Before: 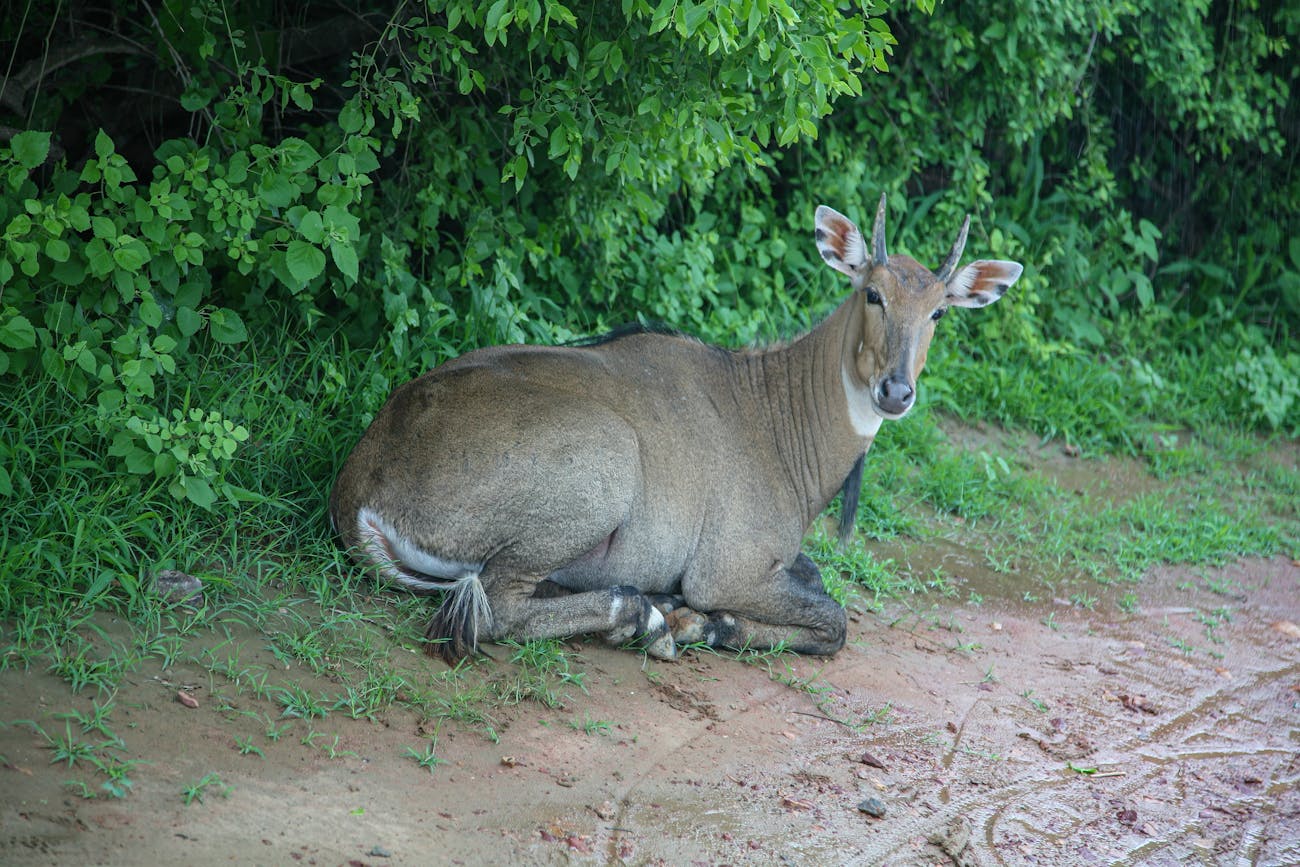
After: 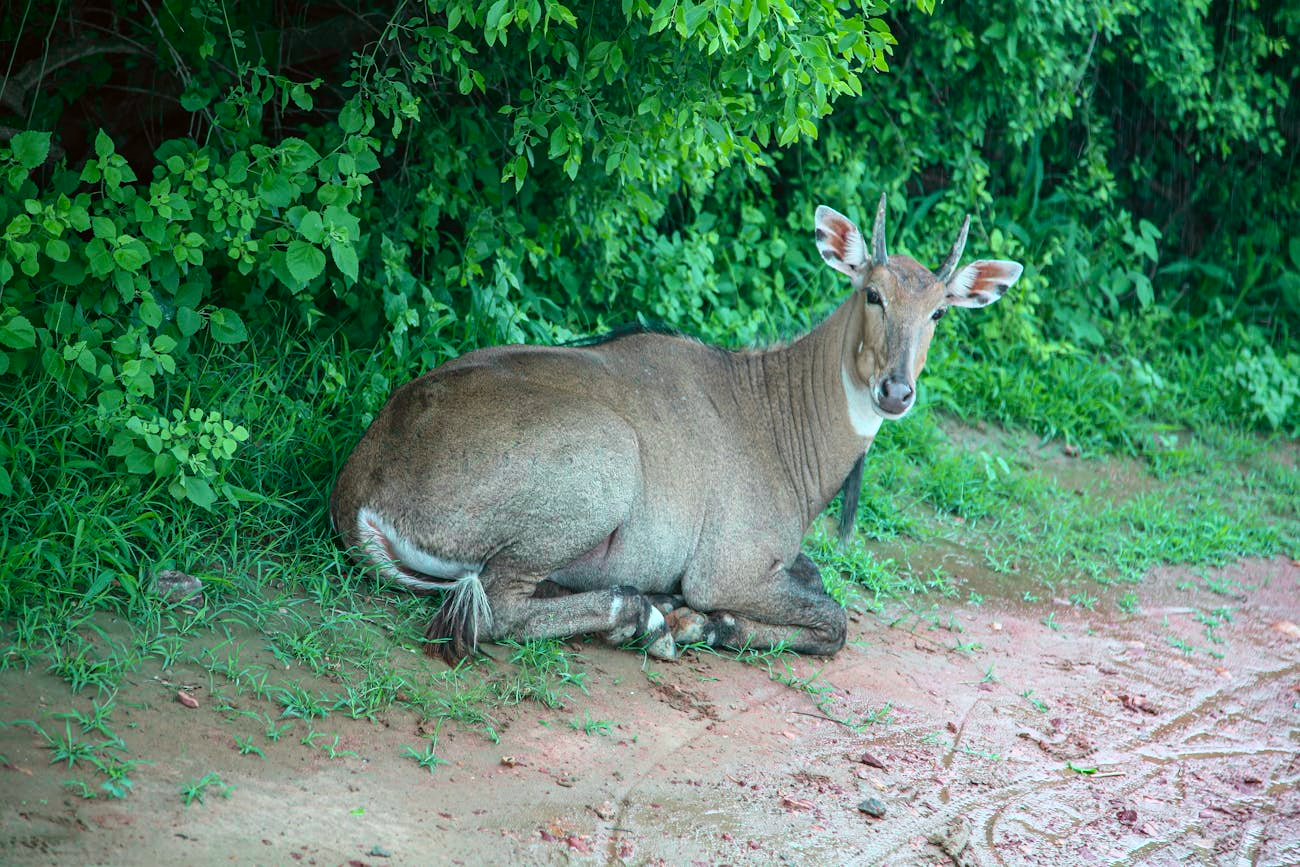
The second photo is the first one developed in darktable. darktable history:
tone curve: curves: ch0 [(0, 0) (0.051, 0.047) (0.102, 0.099) (0.236, 0.249) (0.429, 0.473) (0.67, 0.755) (0.875, 0.948) (1, 0.985)]; ch1 [(0, 0) (0.339, 0.298) (0.402, 0.363) (0.453, 0.413) (0.485, 0.469) (0.494, 0.493) (0.504, 0.502) (0.515, 0.526) (0.563, 0.591) (0.597, 0.639) (0.834, 0.888) (1, 1)]; ch2 [(0, 0) (0.362, 0.353) (0.425, 0.439) (0.501, 0.501) (0.537, 0.538) (0.58, 0.59) (0.642, 0.669) (0.773, 0.856) (1, 1)], color space Lab, independent channels, preserve colors none
color correction: highlights a* -2.73, highlights b* -2.09, shadows a* 2.41, shadows b* 2.73
